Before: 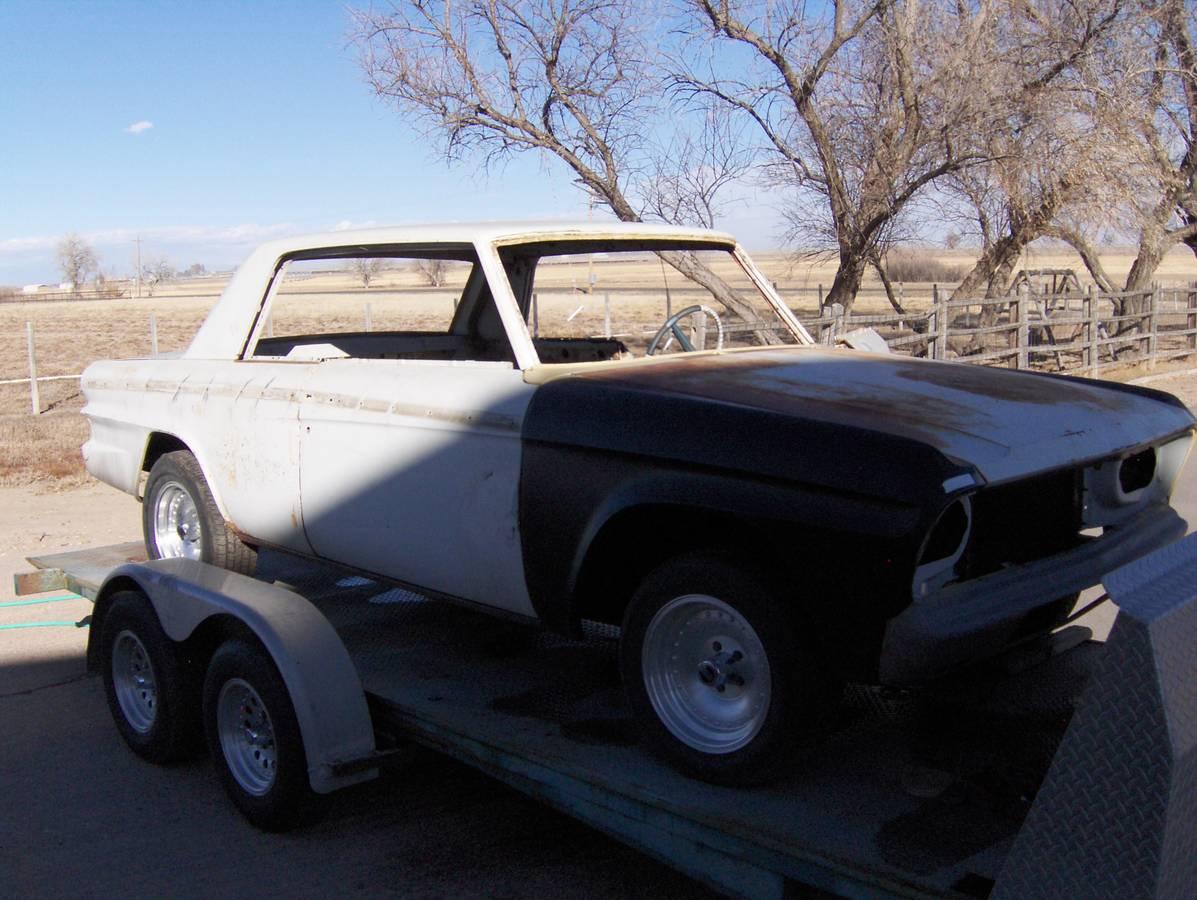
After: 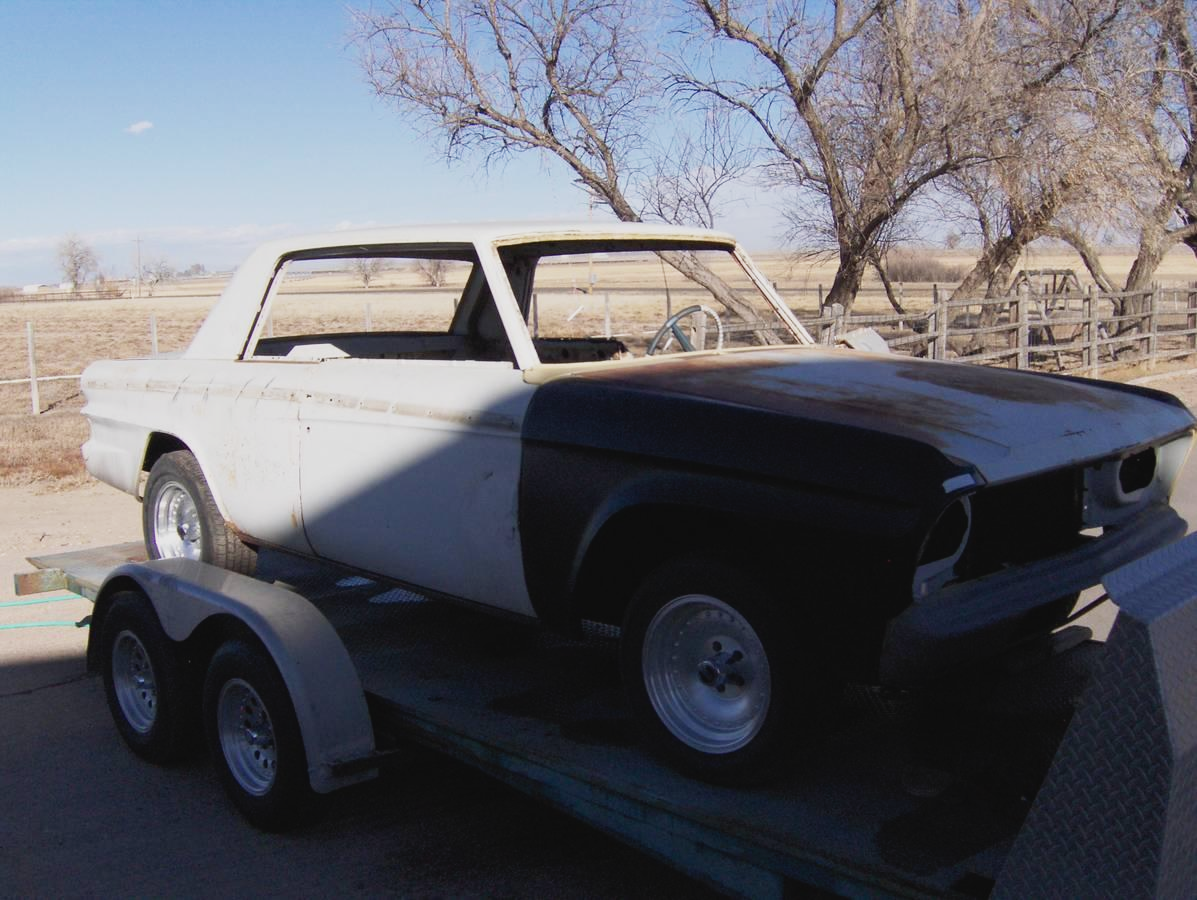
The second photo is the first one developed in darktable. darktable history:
tone curve: curves: ch0 [(0, 0.036) (0.053, 0.068) (0.211, 0.217) (0.519, 0.513) (0.847, 0.82) (0.991, 0.914)]; ch1 [(0, 0) (0.276, 0.206) (0.412, 0.353) (0.482, 0.475) (0.495, 0.5) (0.509, 0.502) (0.563, 0.57) (0.667, 0.672) (0.788, 0.809) (1, 1)]; ch2 [(0, 0) (0.438, 0.456) (0.473, 0.47) (0.503, 0.503) (0.523, 0.528) (0.562, 0.571) (0.612, 0.61) (0.679, 0.72) (1, 1)], preserve colors none
